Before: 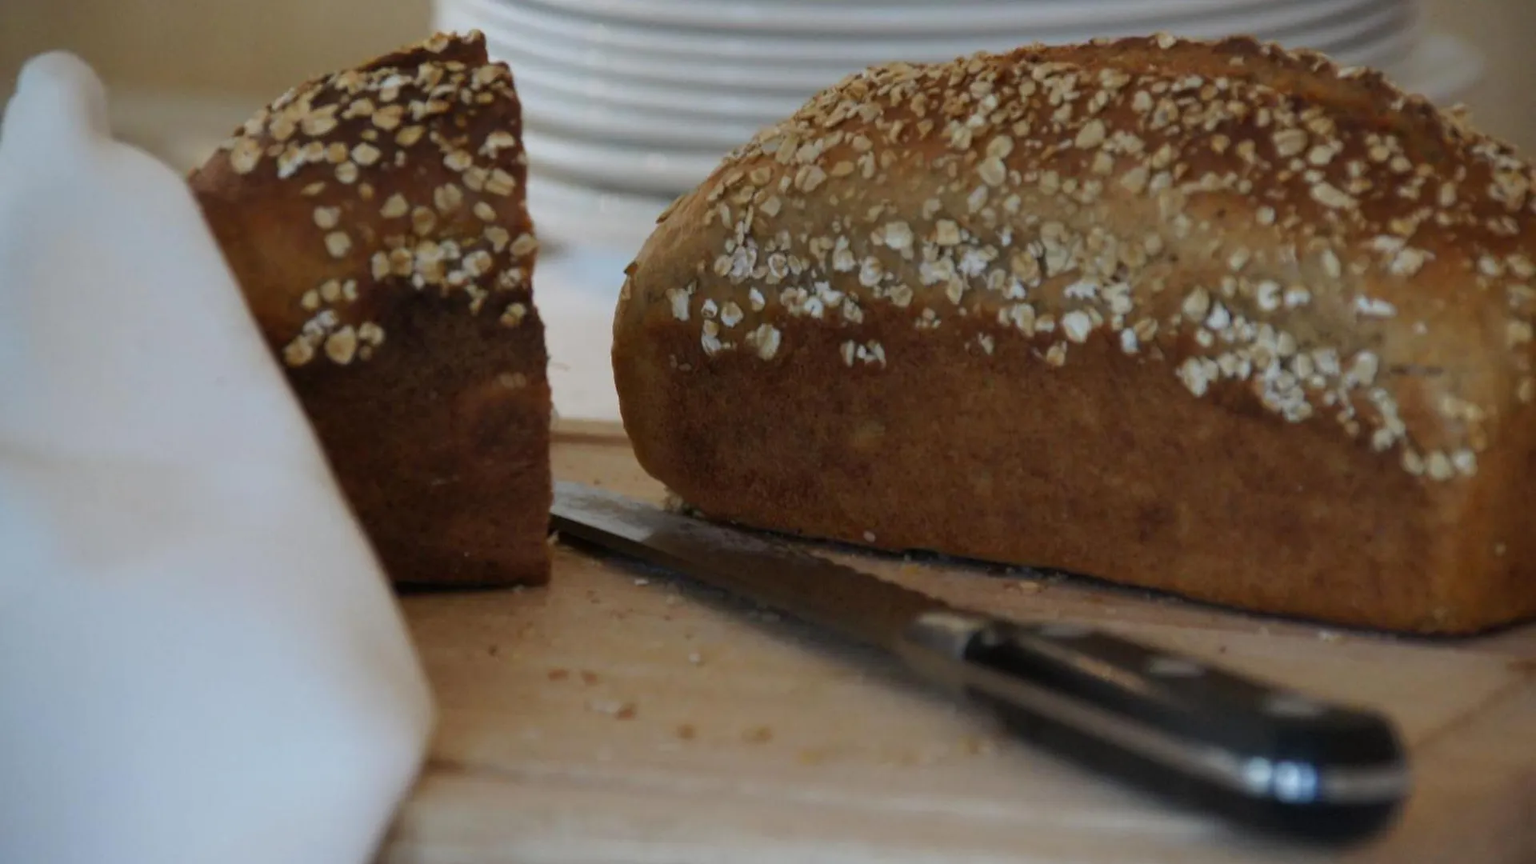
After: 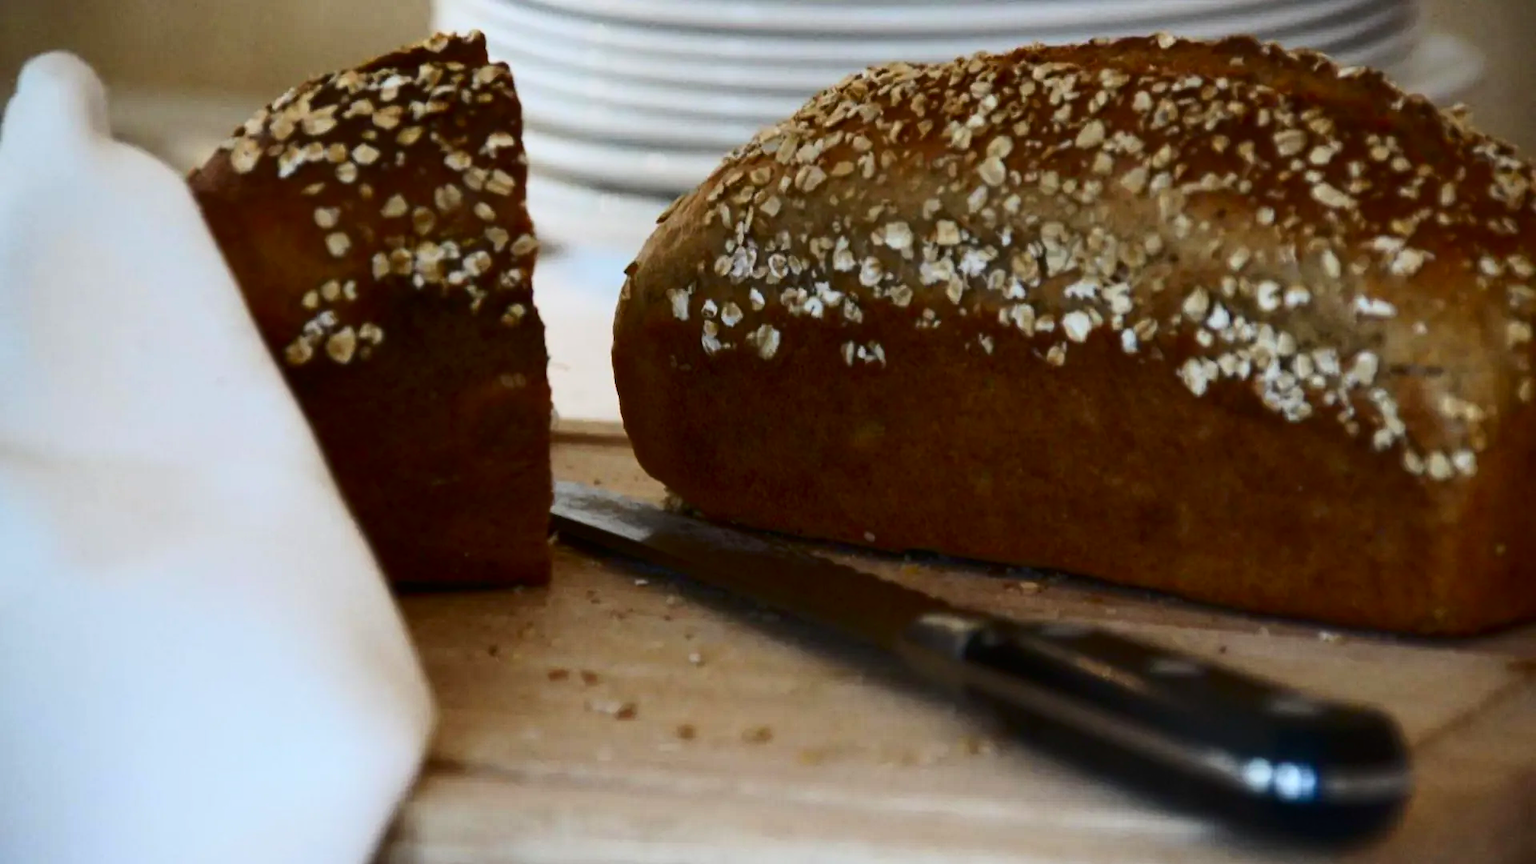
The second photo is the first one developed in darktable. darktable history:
contrast brightness saturation: contrast 0.4, brightness 0.051, saturation 0.257
